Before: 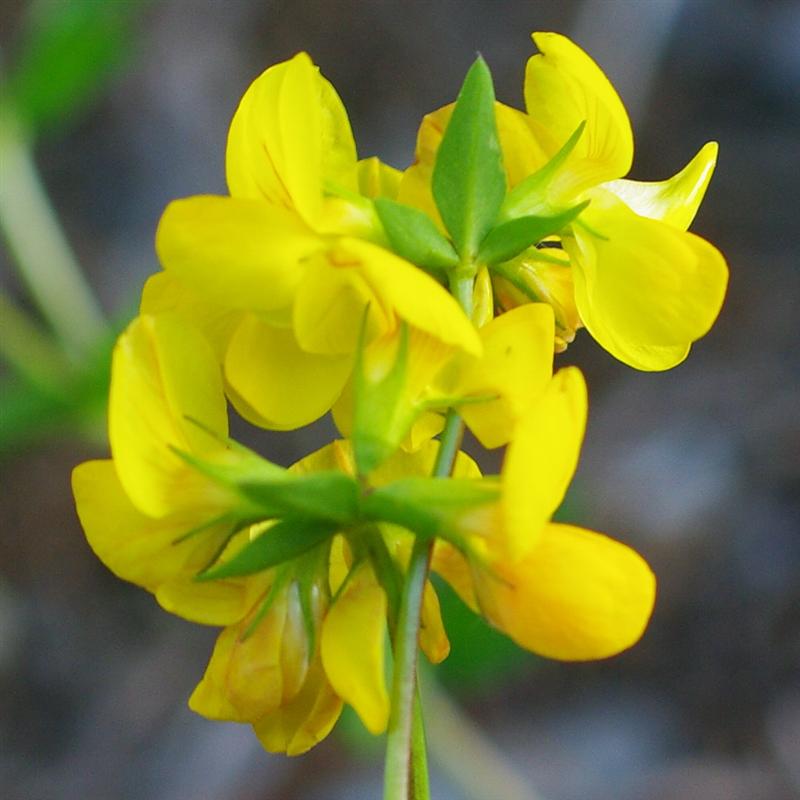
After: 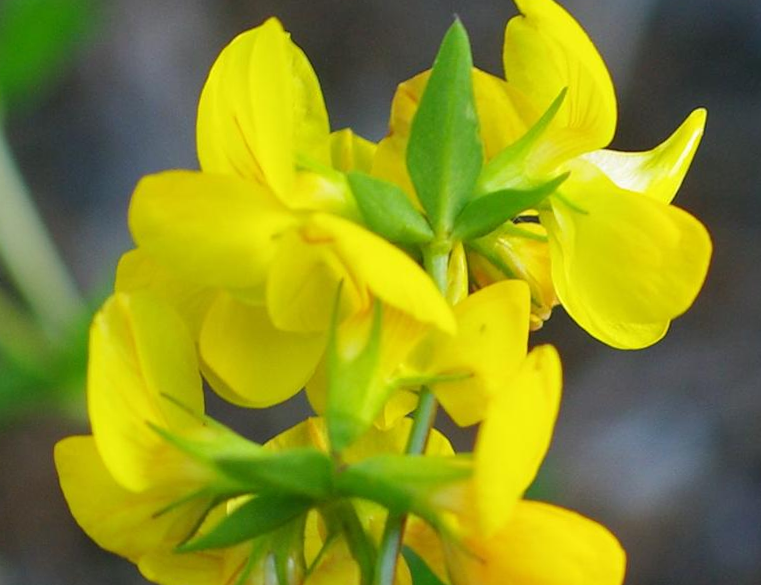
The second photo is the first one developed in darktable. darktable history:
crop: top 3.857%, bottom 21.132%
rotate and perspective: rotation 0.074°, lens shift (vertical) 0.096, lens shift (horizontal) -0.041, crop left 0.043, crop right 0.952, crop top 0.024, crop bottom 0.979
